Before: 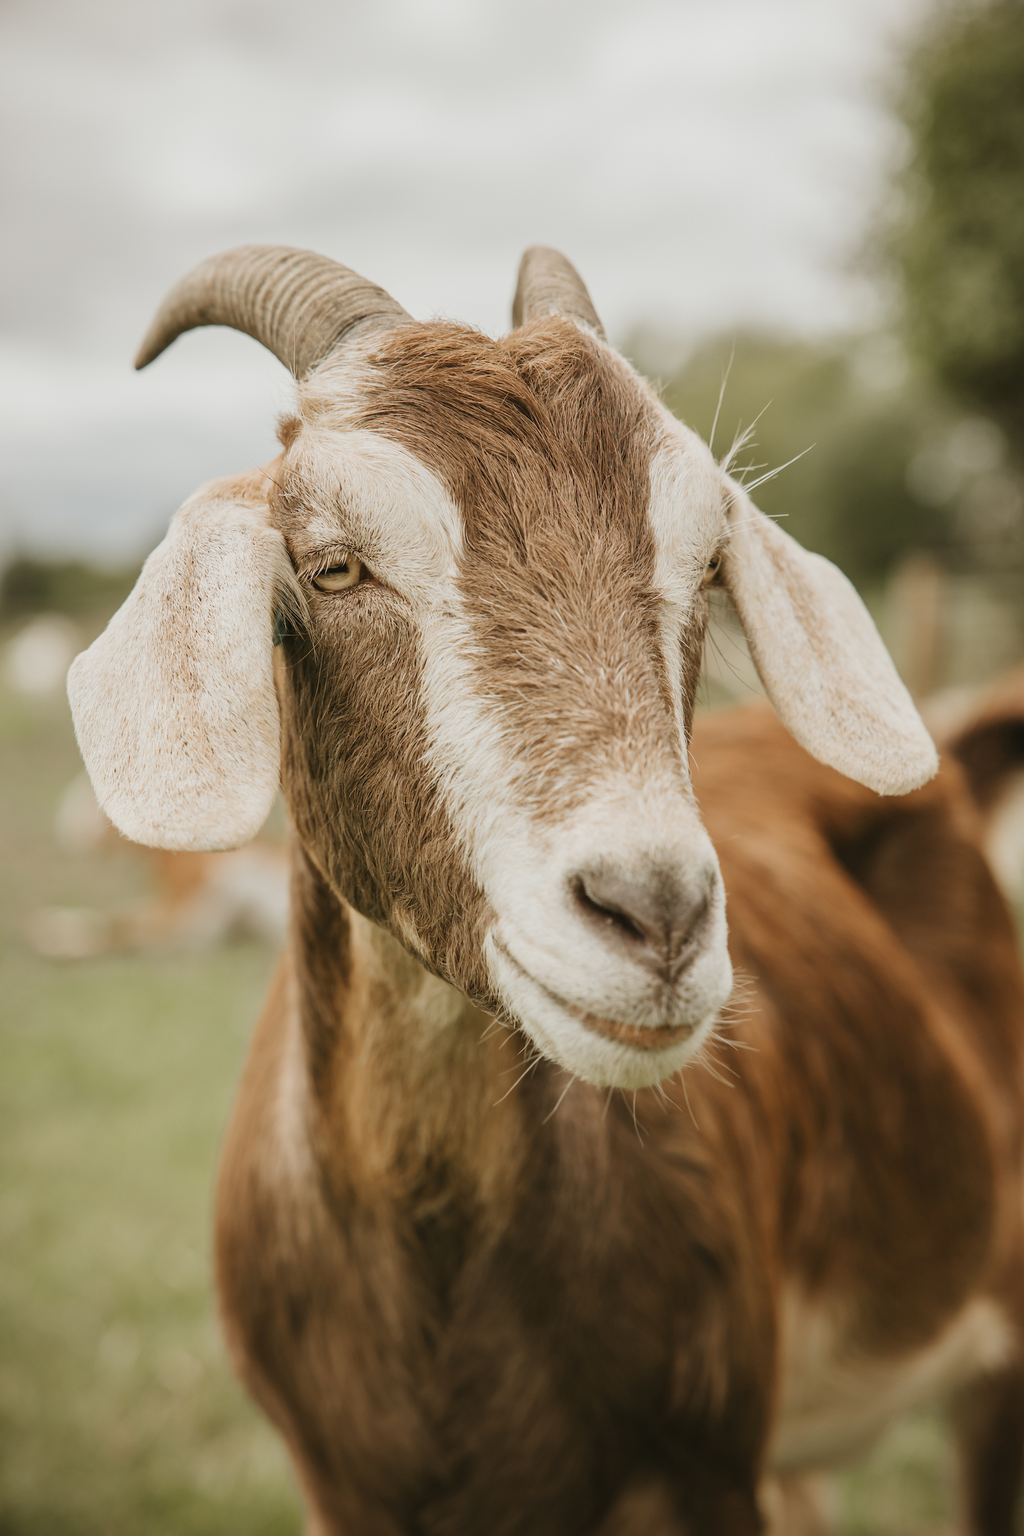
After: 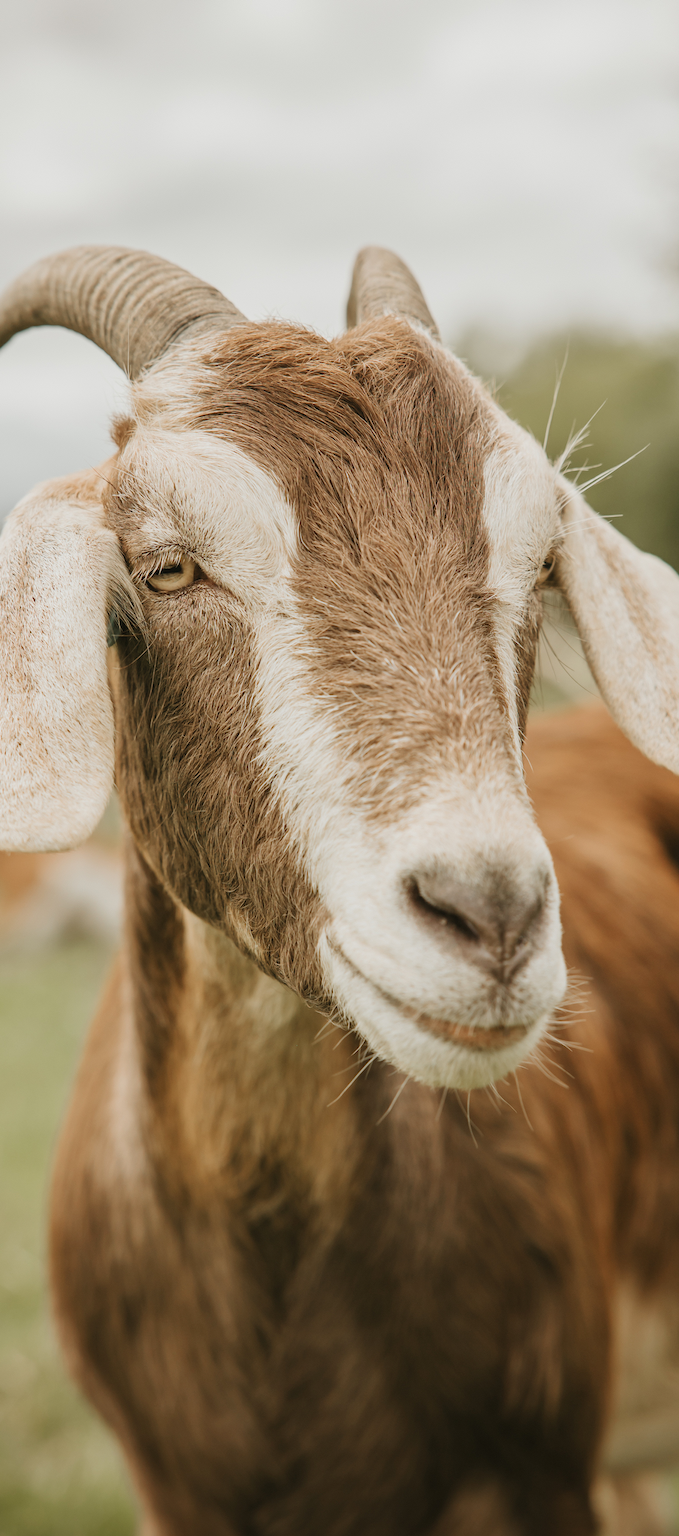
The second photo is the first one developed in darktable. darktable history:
levels: black 0.089%, white 99.91%, levels [0.018, 0.493, 1]
crop and rotate: left 16.243%, right 17.43%
